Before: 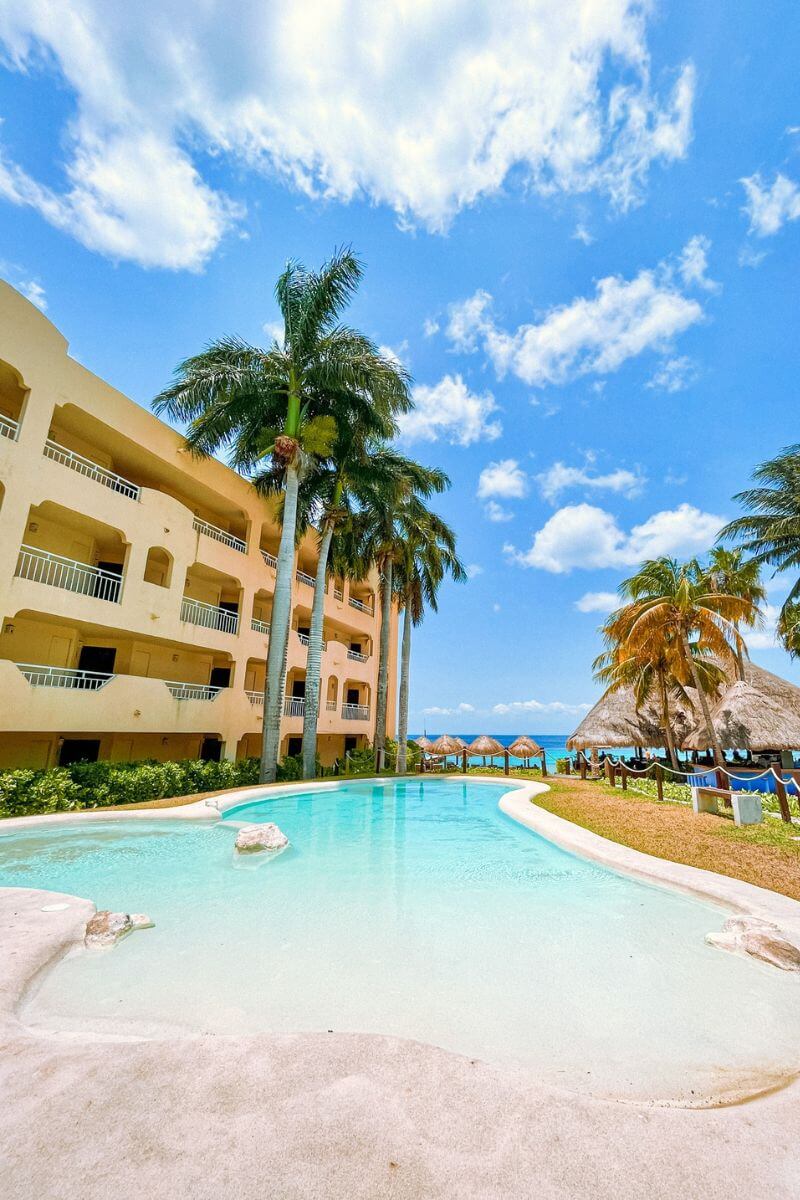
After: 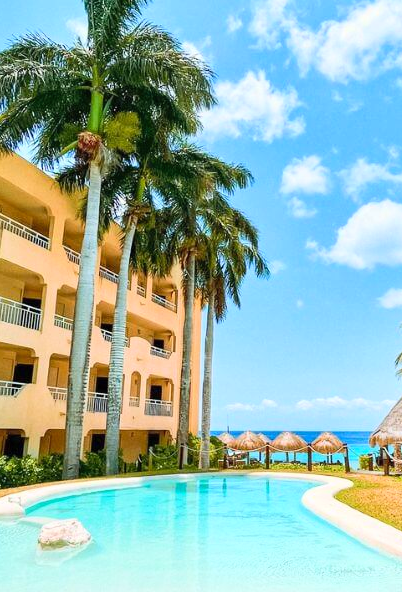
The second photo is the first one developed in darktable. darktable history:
contrast brightness saturation: contrast 0.197, brightness 0.145, saturation 0.147
crop: left 24.716%, top 25.389%, right 25.008%, bottom 25.269%
color correction: highlights b* 0.051
